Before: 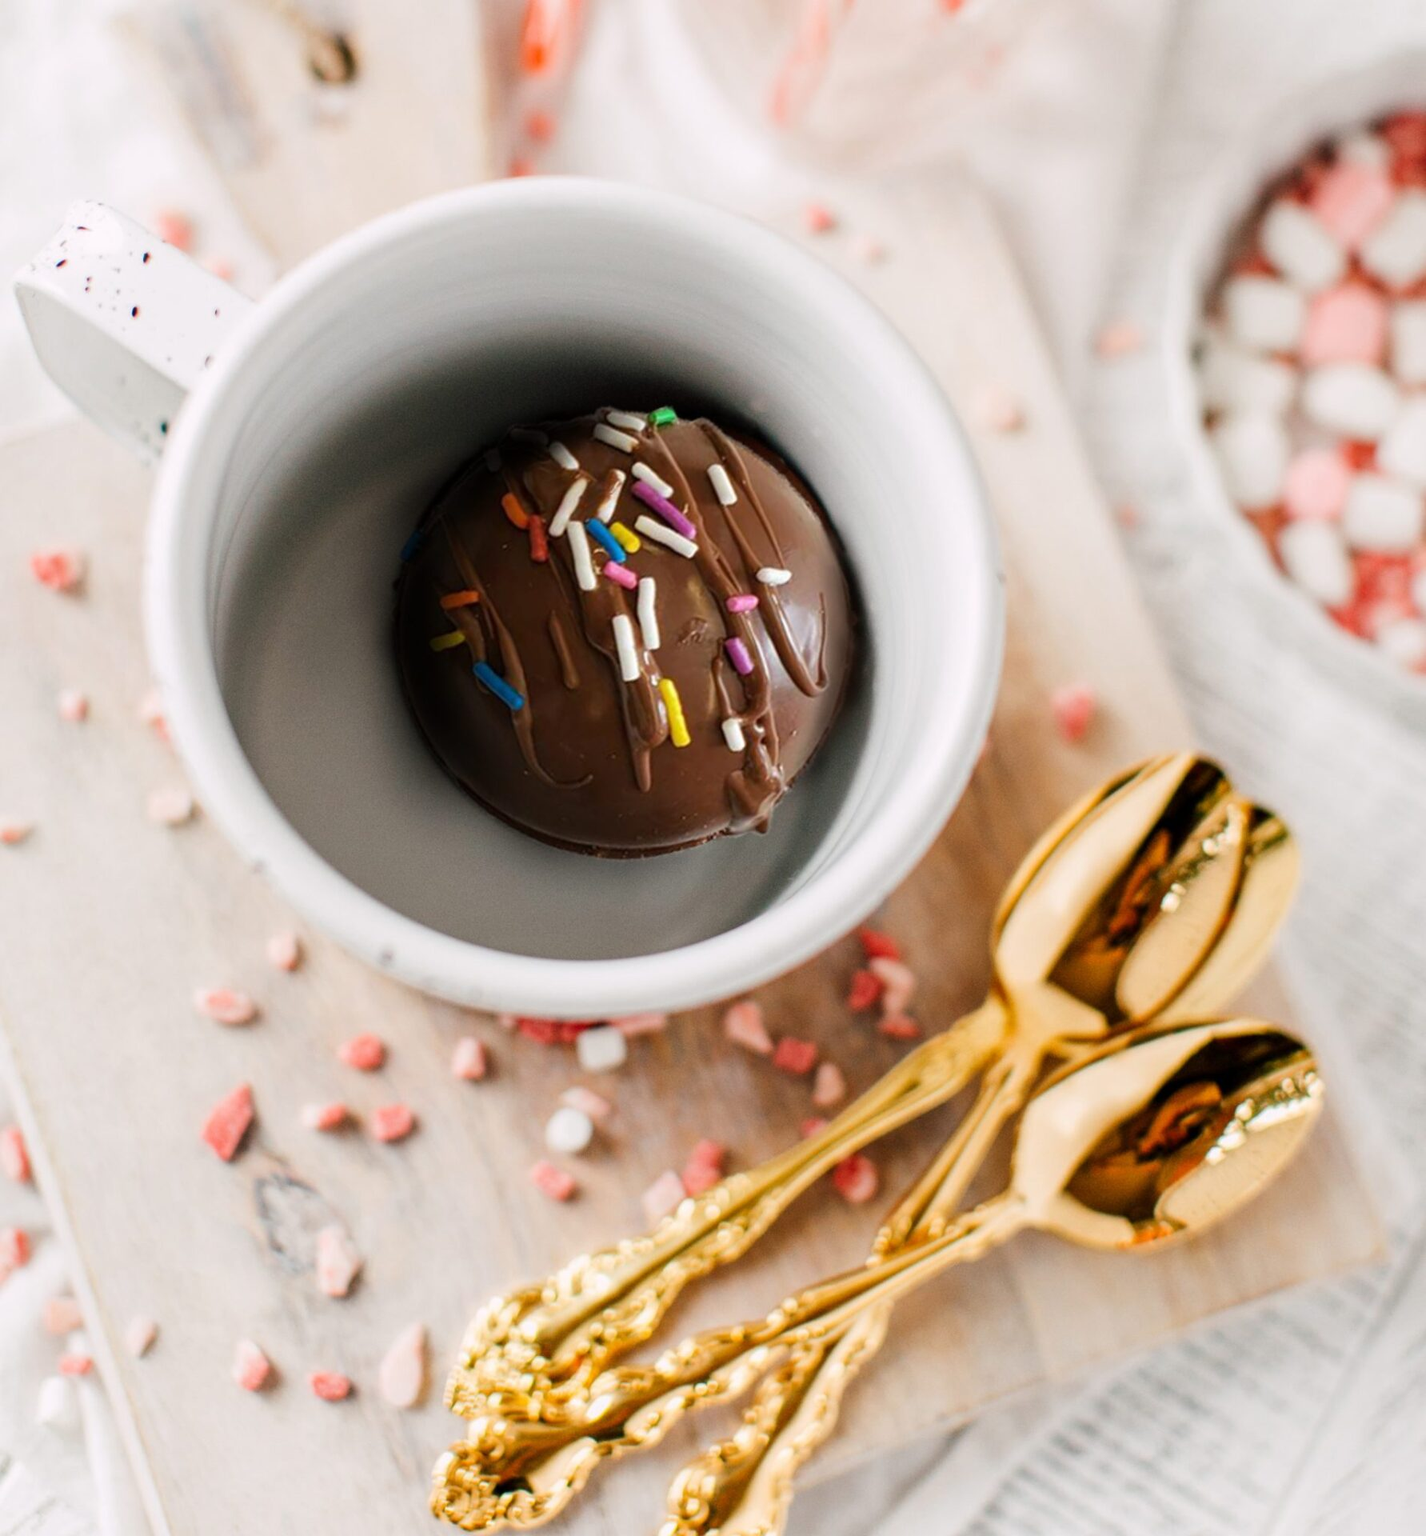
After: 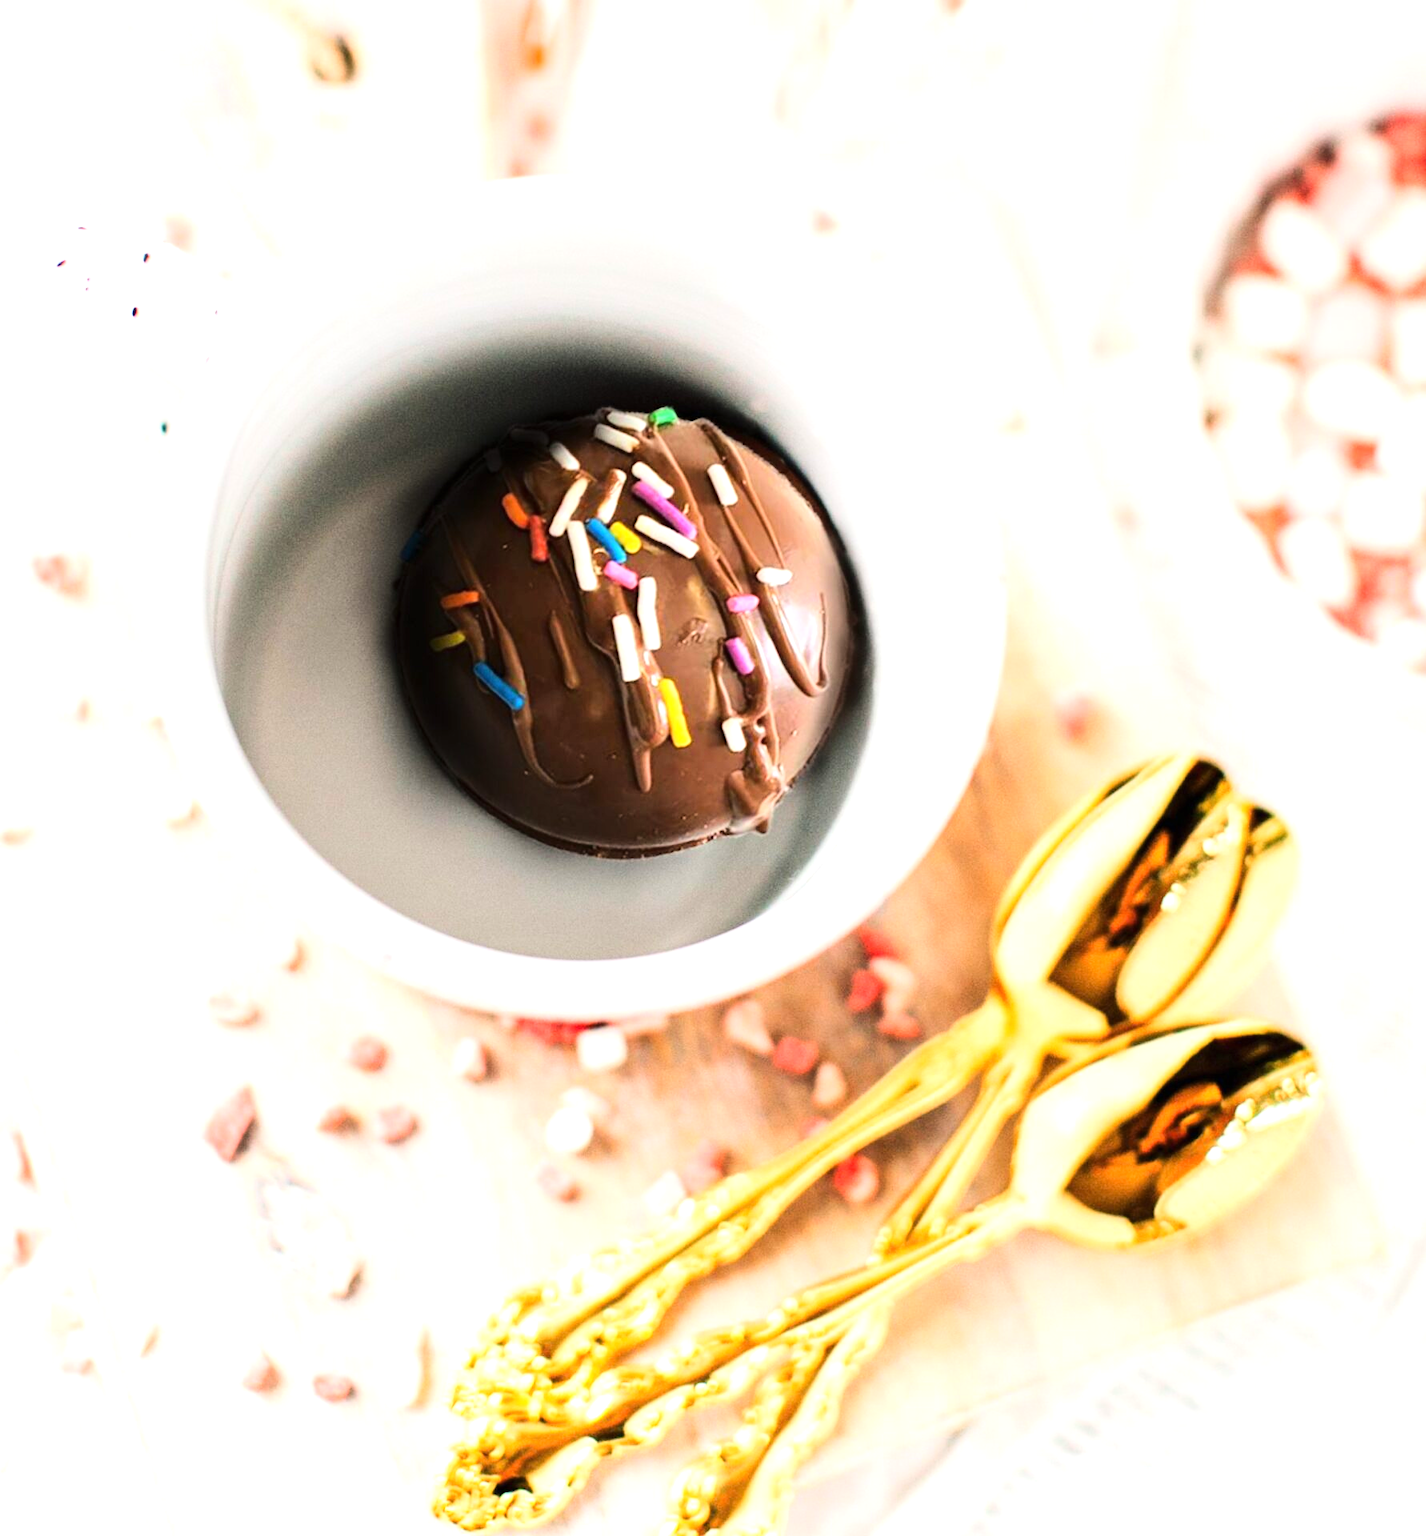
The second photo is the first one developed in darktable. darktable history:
base curve: curves: ch0 [(0, 0) (0.032, 0.025) (0.121, 0.166) (0.206, 0.329) (0.605, 0.79) (1, 1)]
exposure: black level correction 0, exposure 1 EV, compensate exposure bias true, compensate highlight preservation false
